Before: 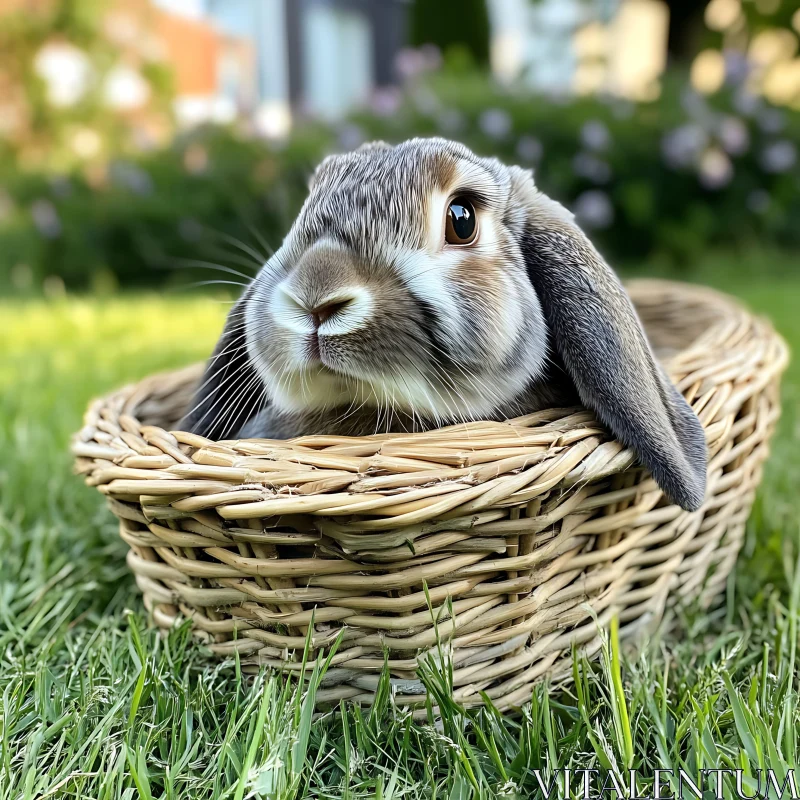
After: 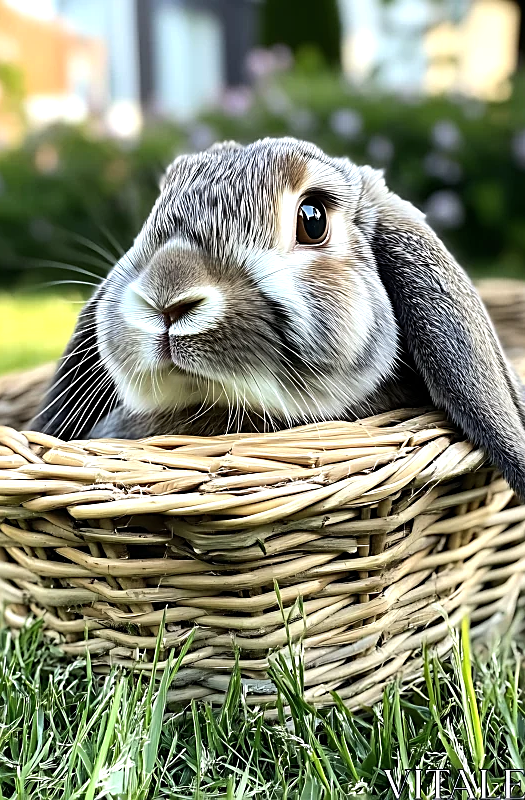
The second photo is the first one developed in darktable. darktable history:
crop and rotate: left 18.667%, right 15.611%
sharpen: on, module defaults
tone equalizer: -8 EV -0.436 EV, -7 EV -0.422 EV, -6 EV -0.366 EV, -5 EV -0.214 EV, -3 EV 0.201 EV, -2 EV 0.361 EV, -1 EV 0.403 EV, +0 EV 0.39 EV, edges refinement/feathering 500, mask exposure compensation -1.57 EV, preserve details no
